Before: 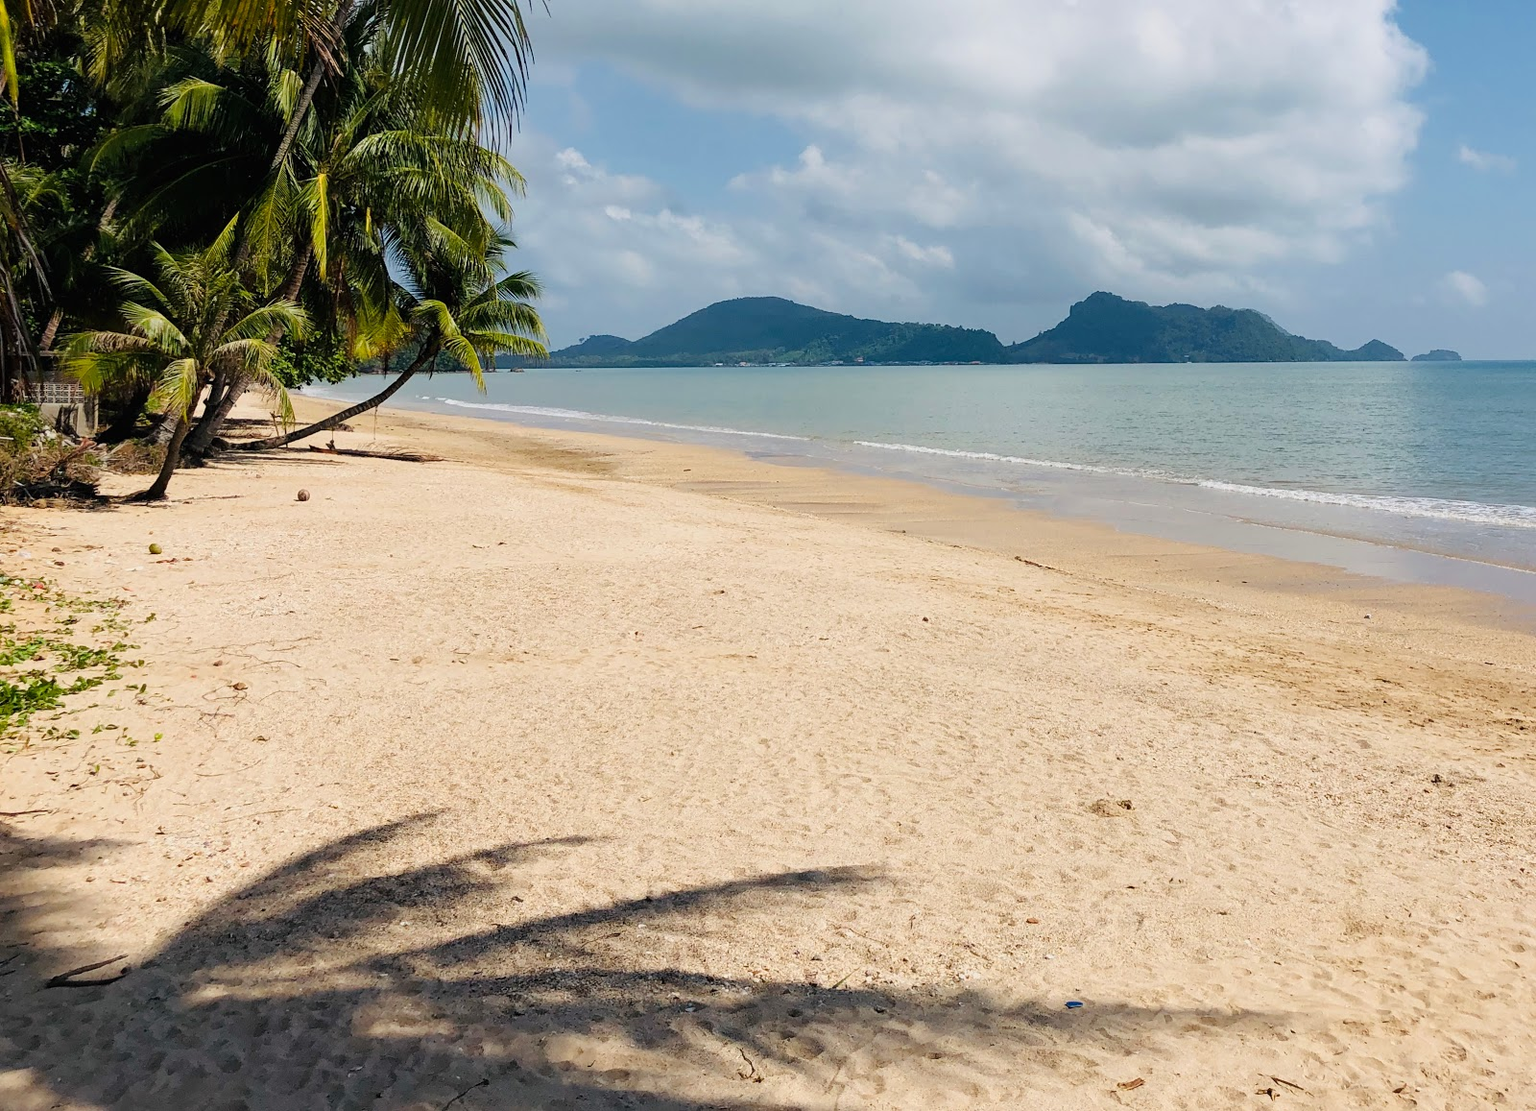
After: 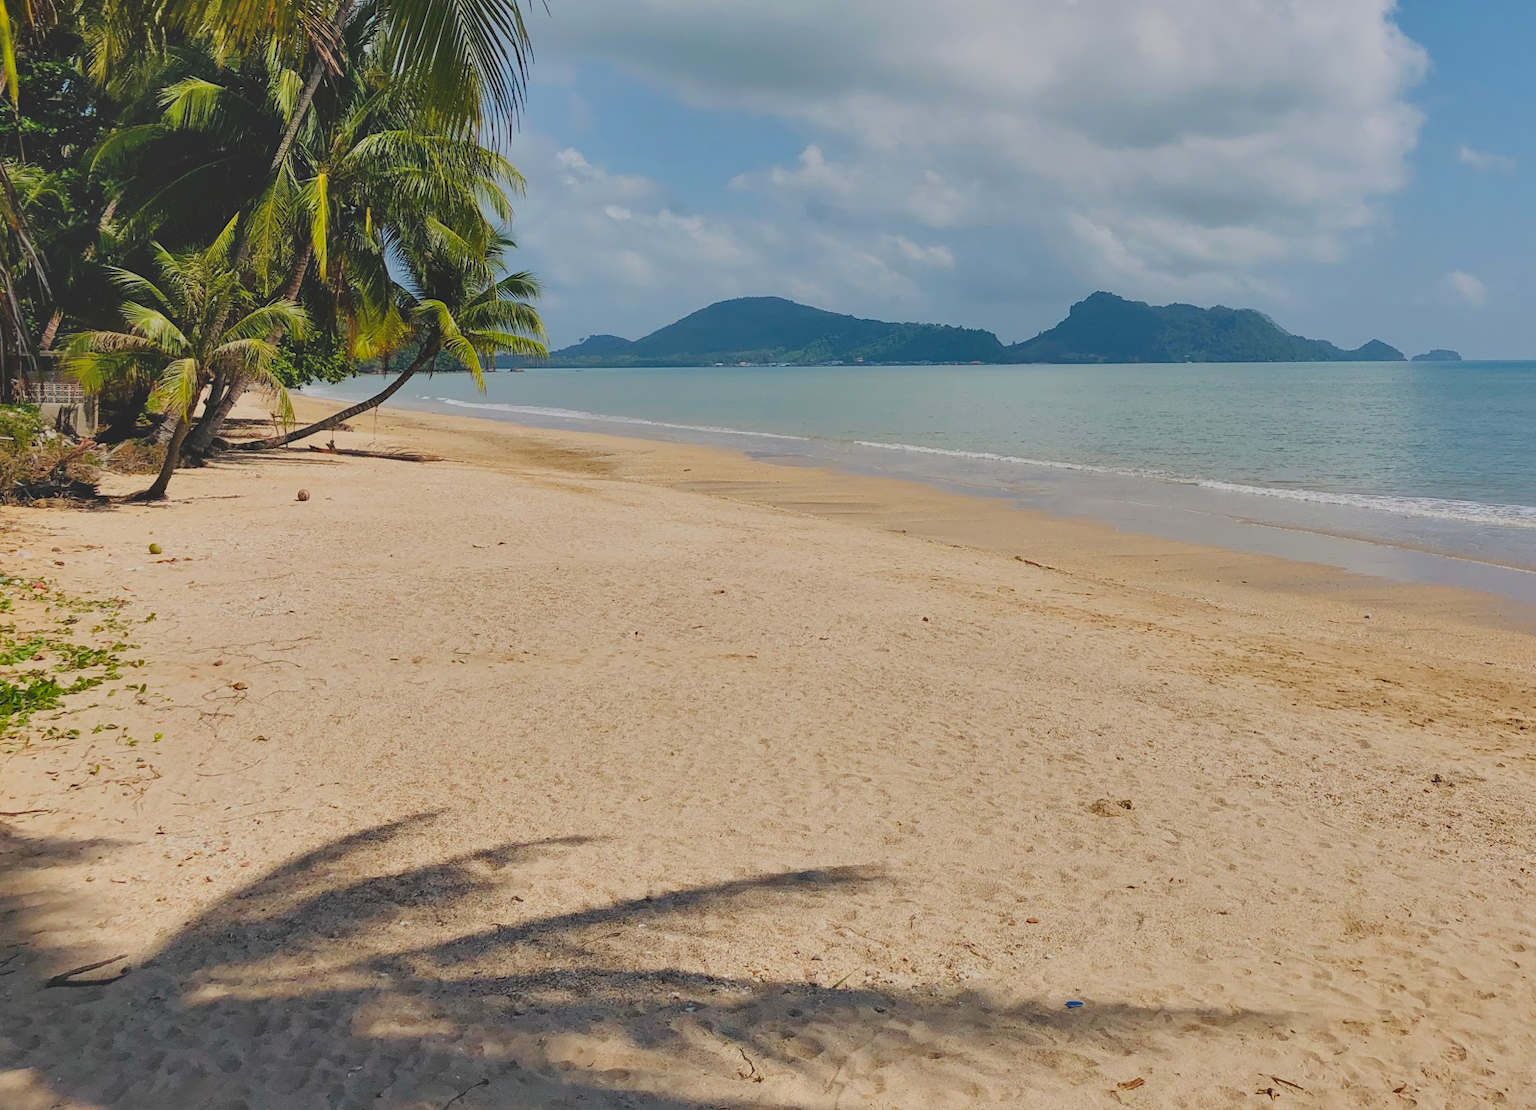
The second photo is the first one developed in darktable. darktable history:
shadows and highlights: low approximation 0.01, soften with gaussian
contrast brightness saturation: contrast -0.283
